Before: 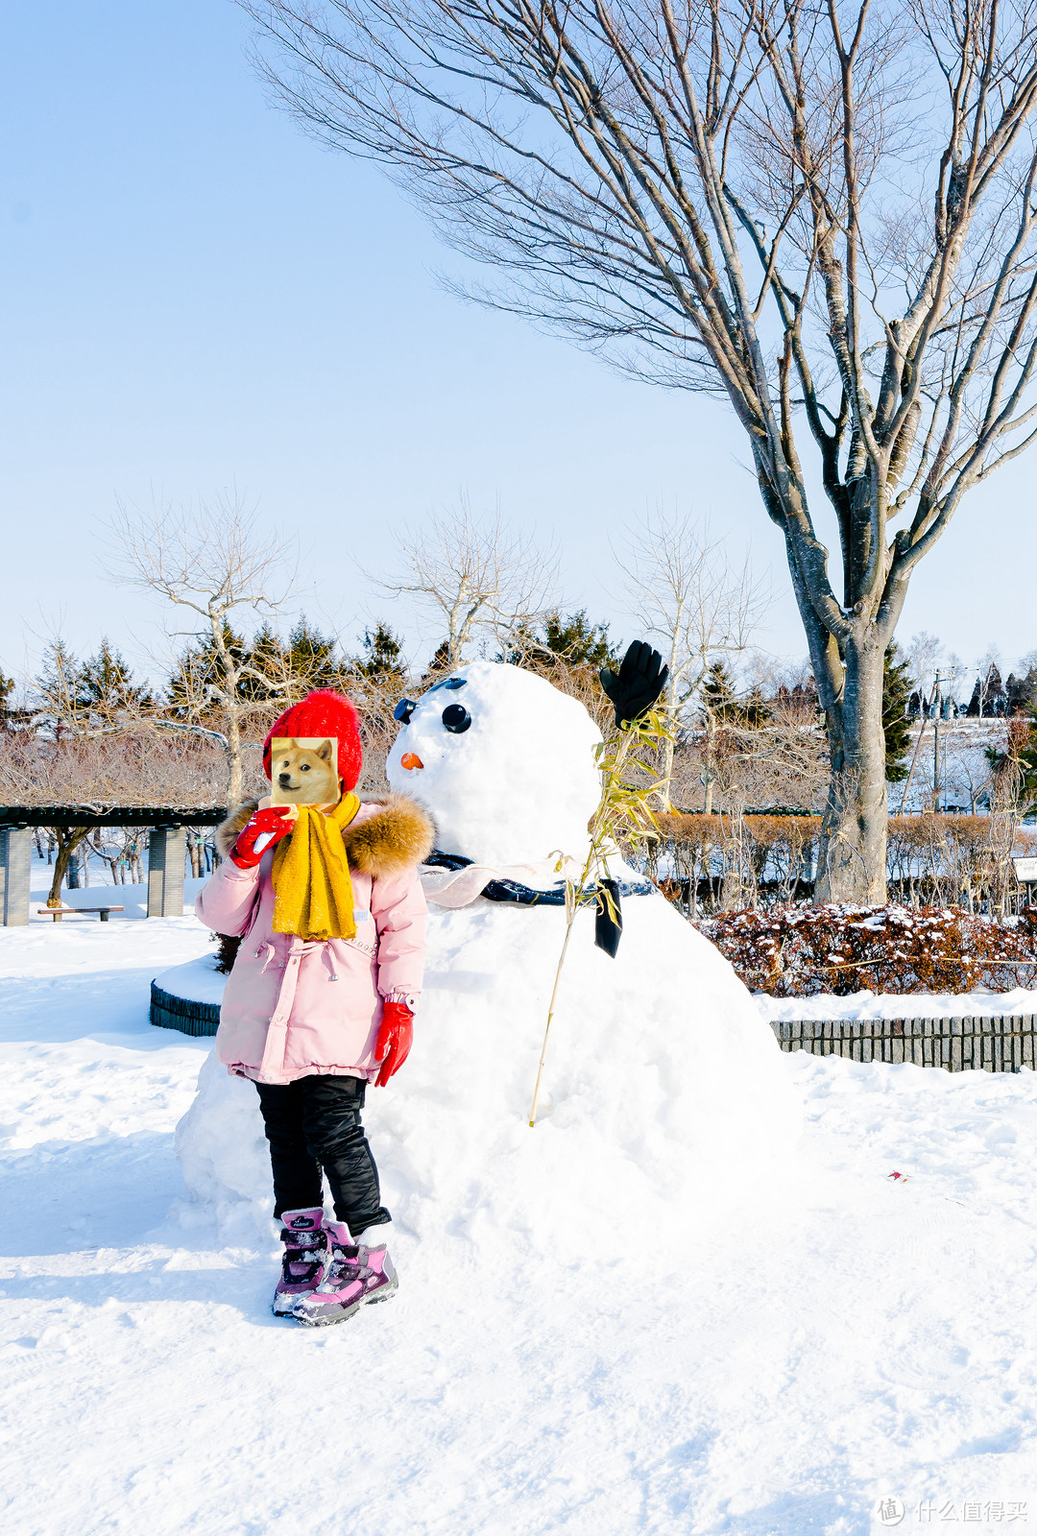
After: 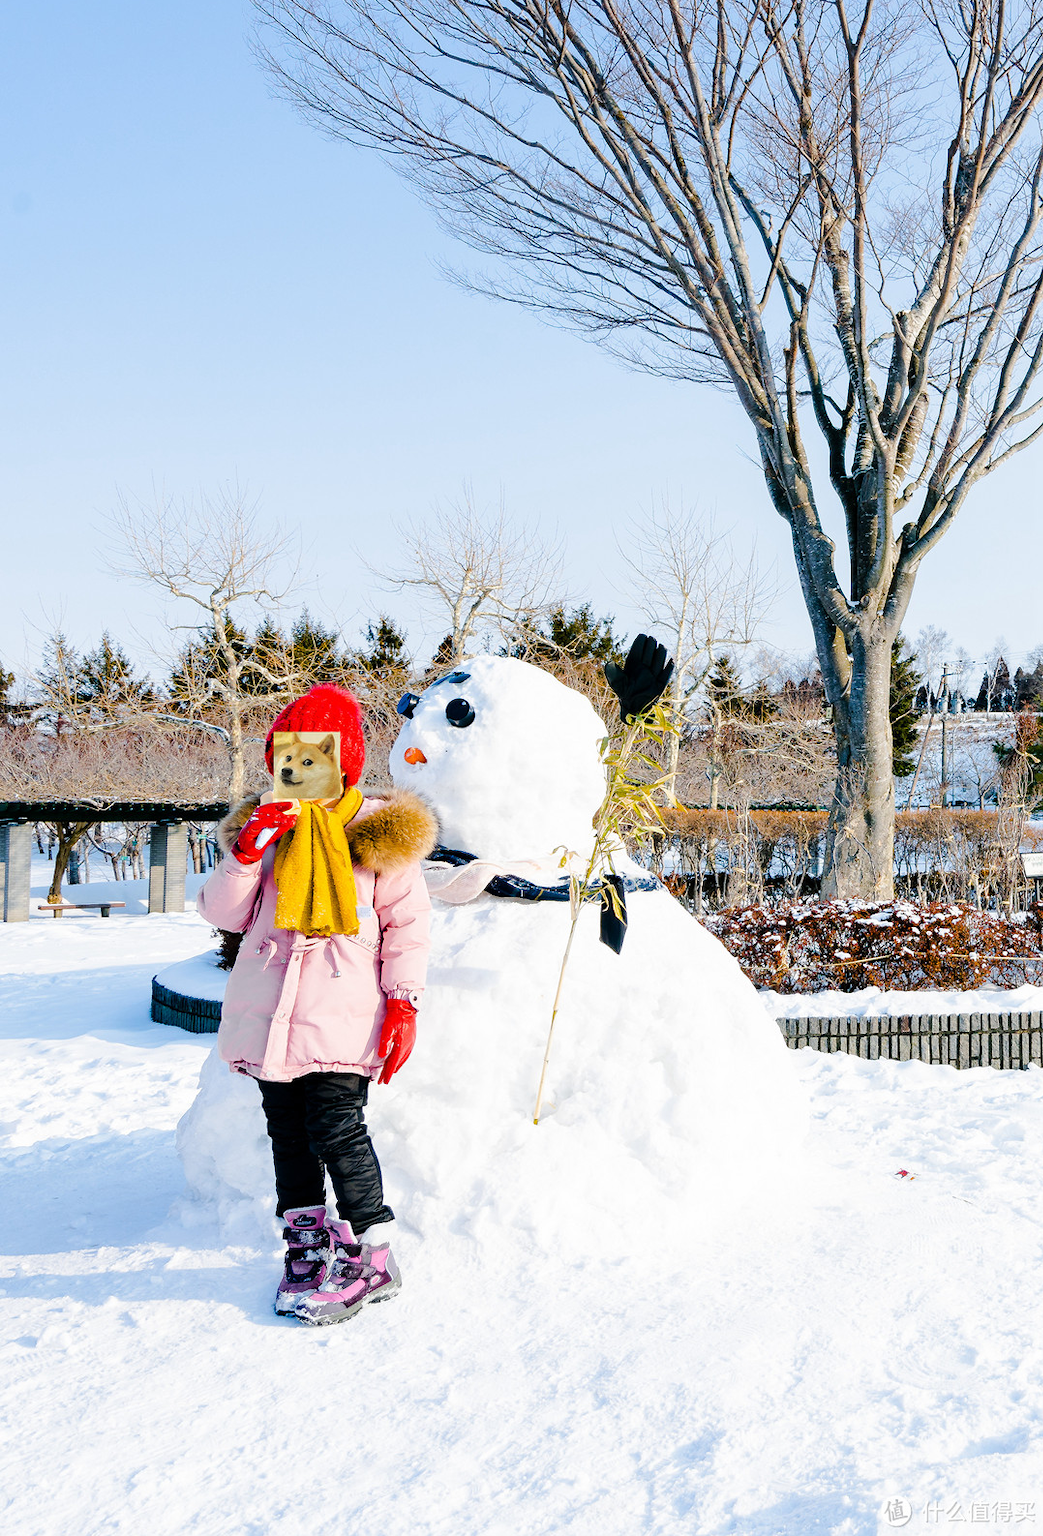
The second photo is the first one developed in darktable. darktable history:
crop: top 0.804%, right 0.093%
